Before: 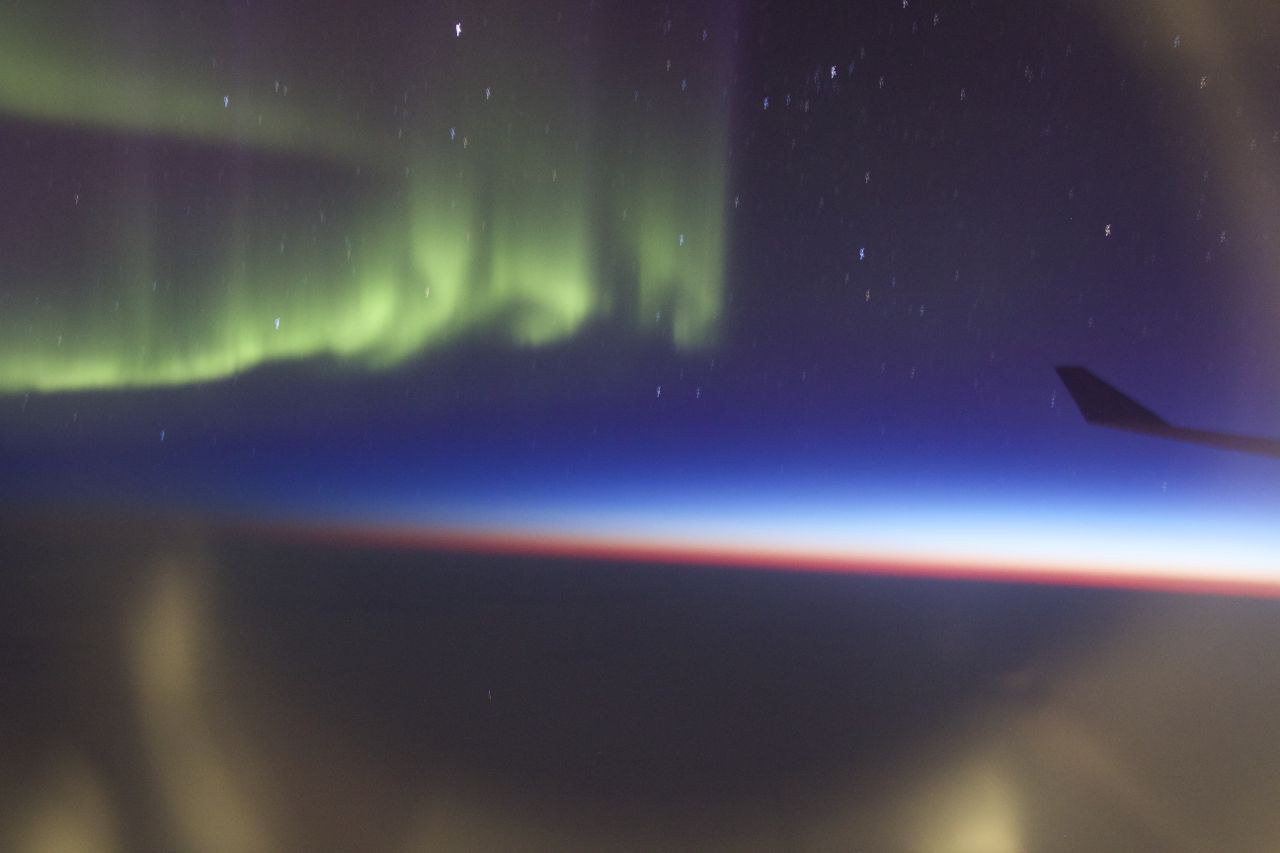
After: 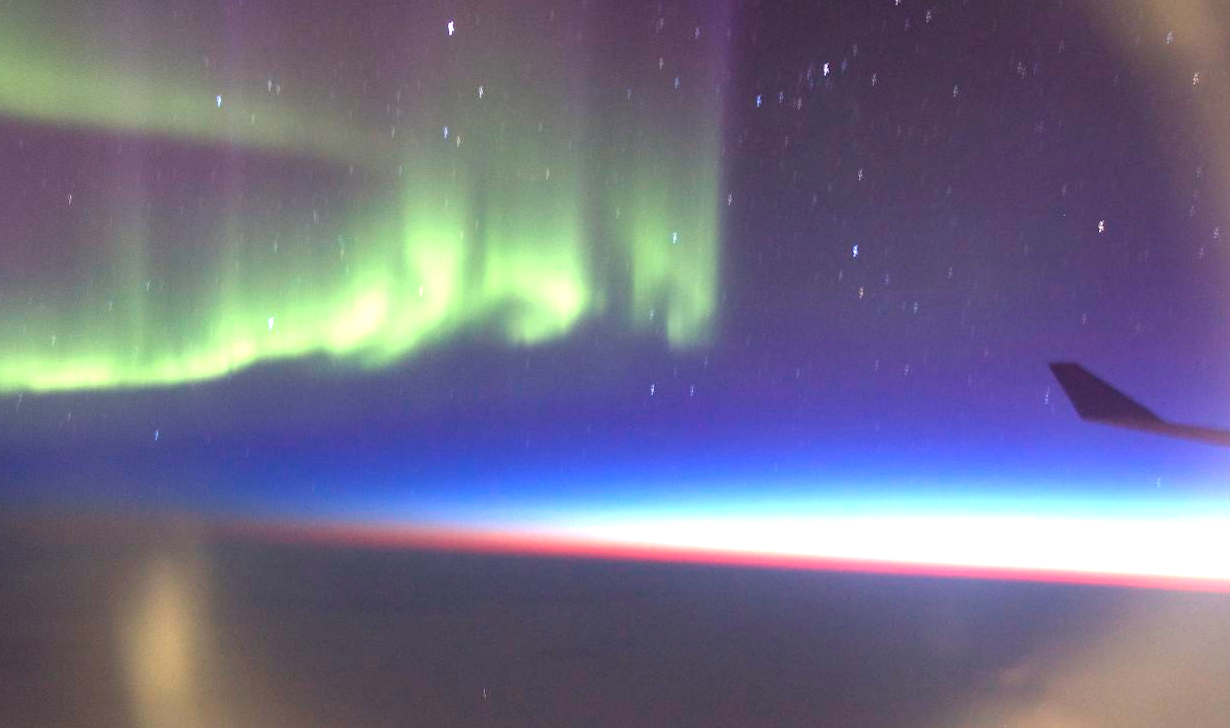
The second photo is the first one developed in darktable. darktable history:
exposure: black level correction 0, exposure 1.45 EV, compensate exposure bias true, compensate highlight preservation false
crop and rotate: angle 0.2°, left 0.275%, right 3.127%, bottom 14.18%
